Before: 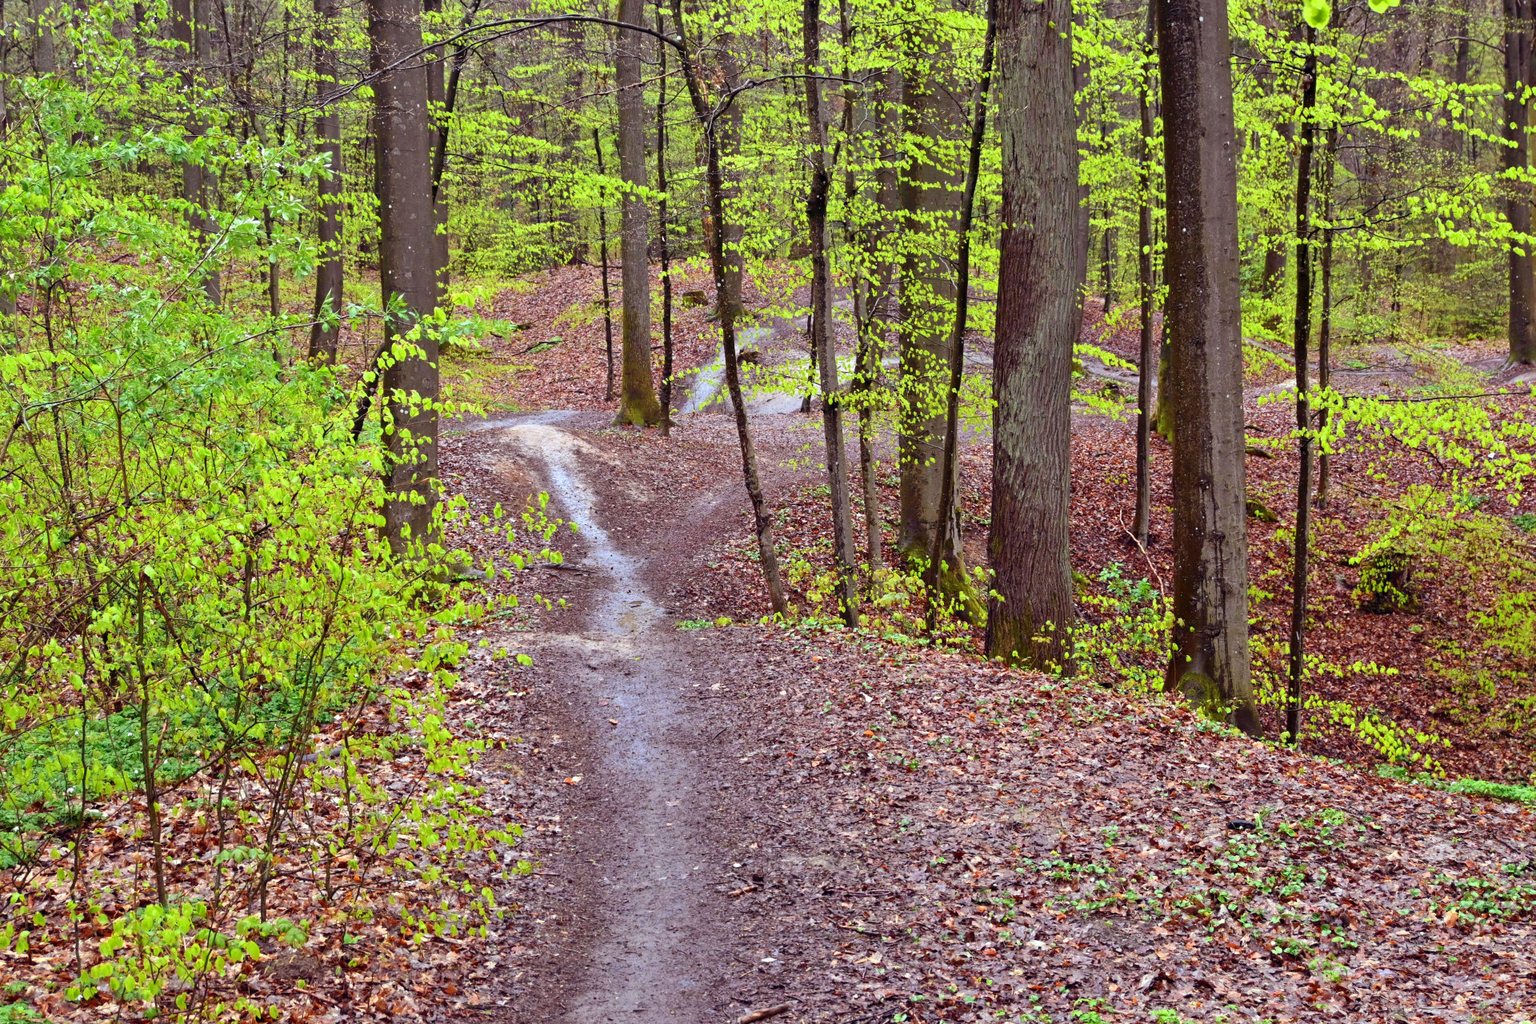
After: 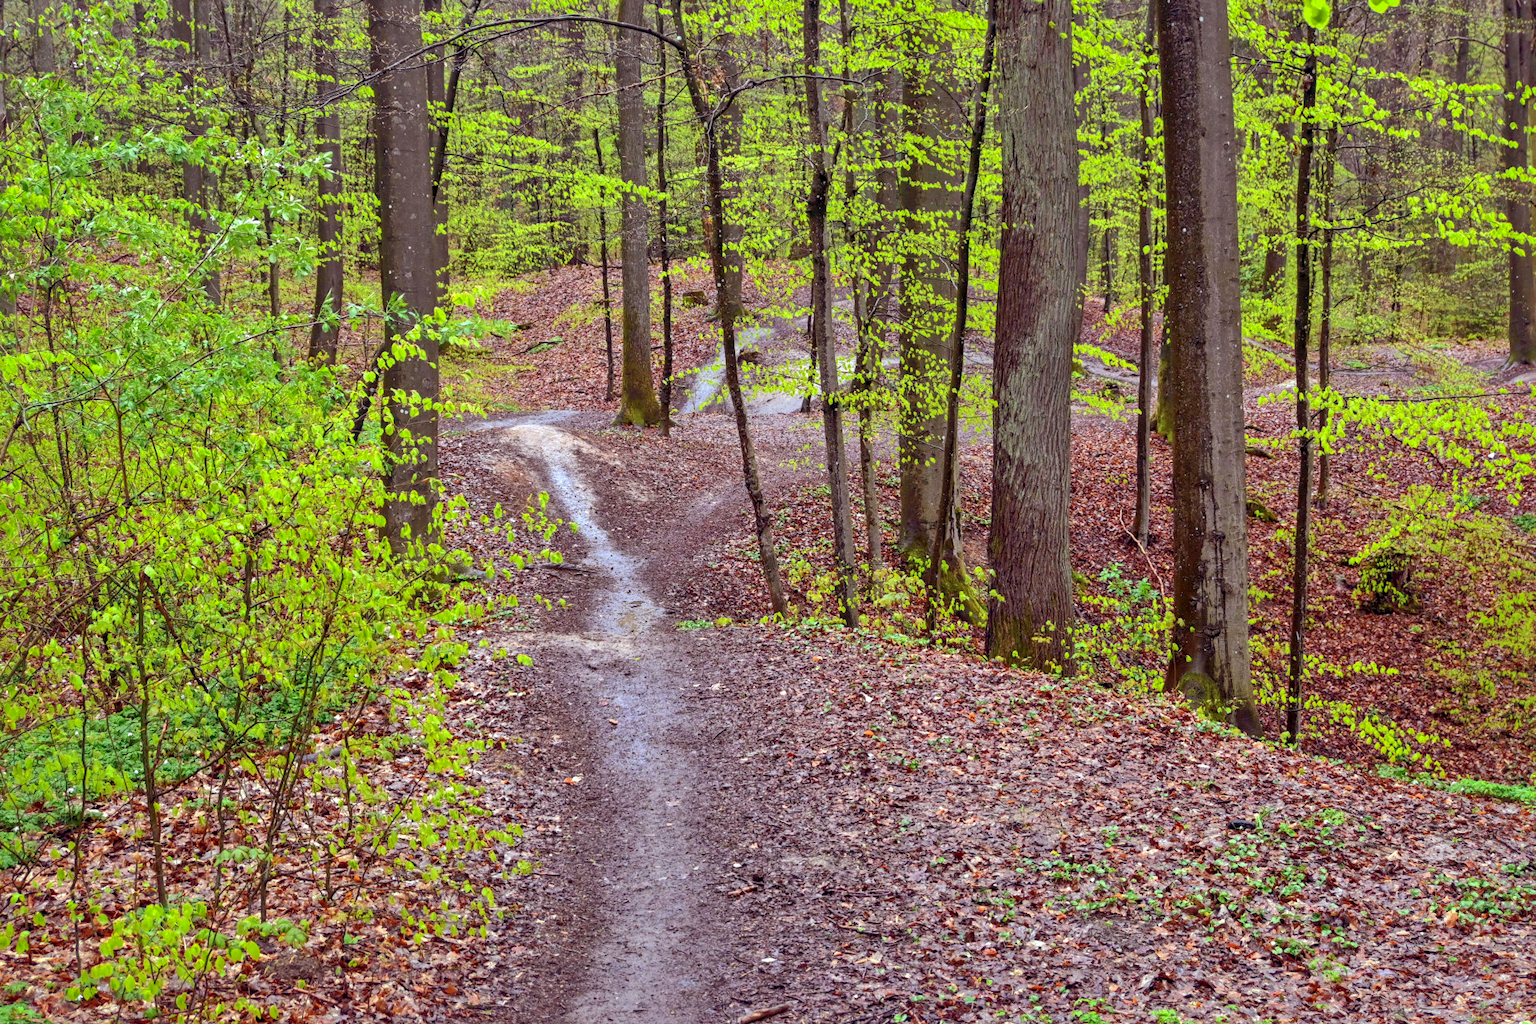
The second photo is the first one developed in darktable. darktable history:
local contrast: detail 130%
shadows and highlights: shadows 60, highlights -60
